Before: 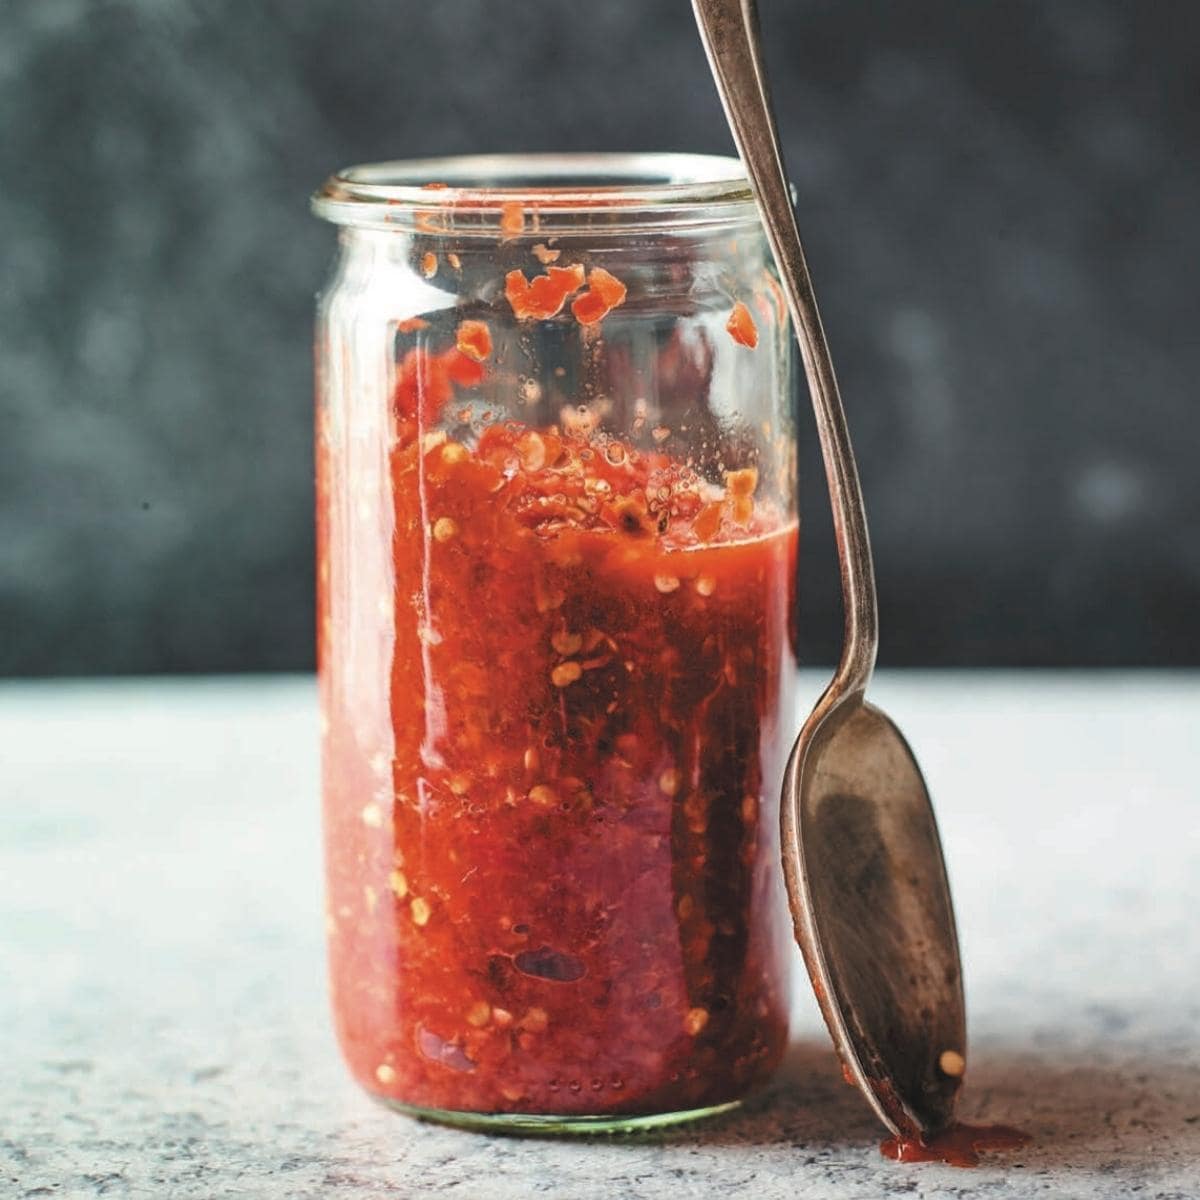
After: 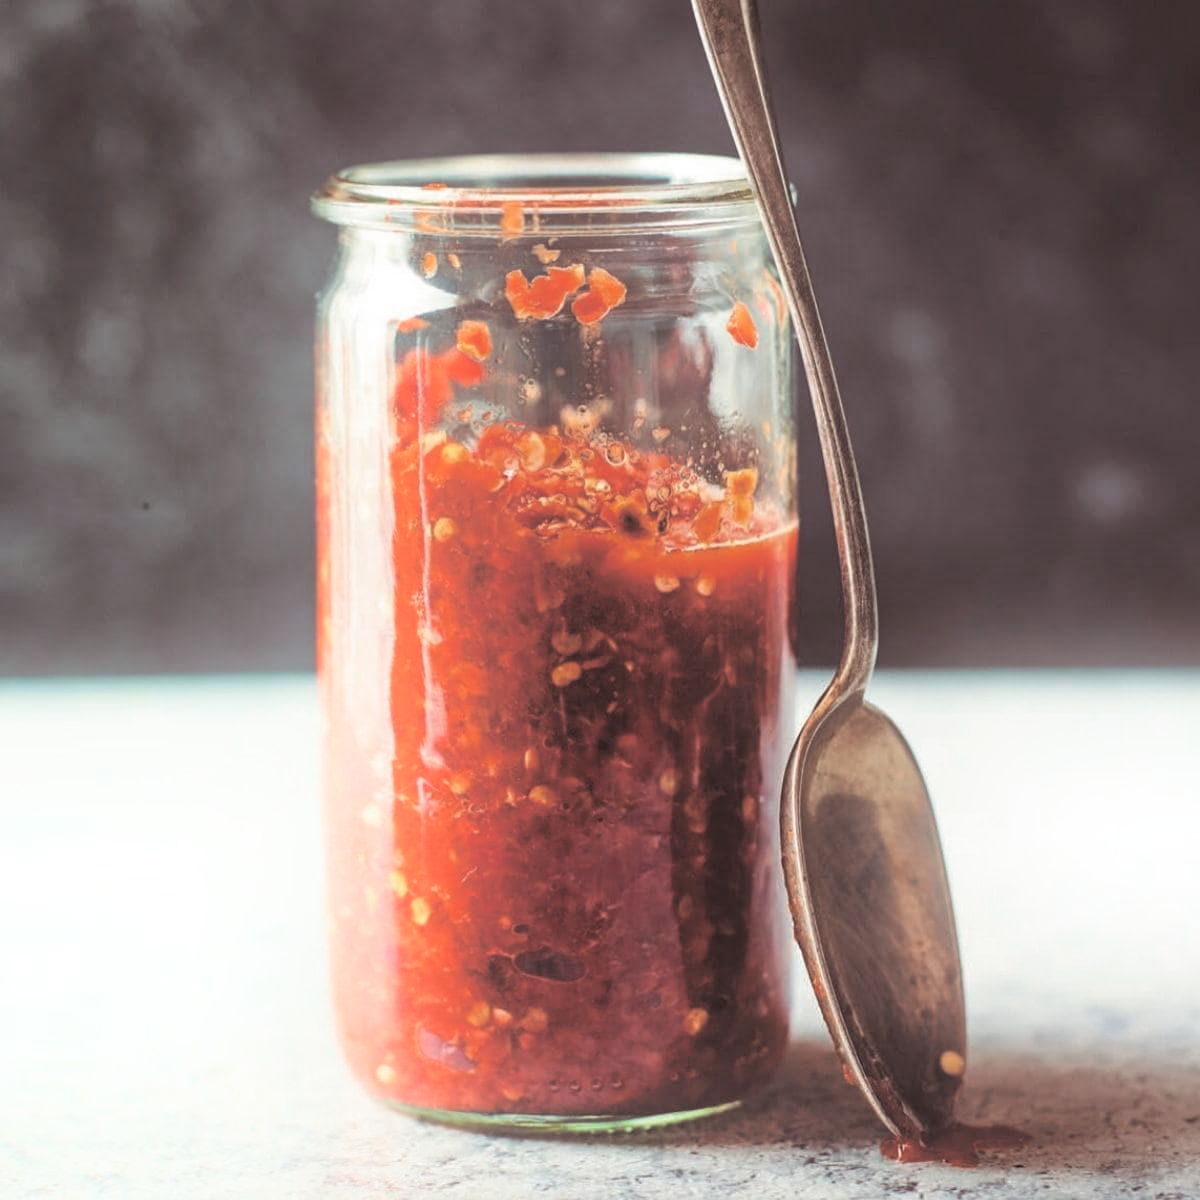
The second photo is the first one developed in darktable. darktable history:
bloom: threshold 82.5%, strength 16.25%
tone equalizer: on, module defaults
split-toning: shadows › saturation 0.24, highlights › hue 54°, highlights › saturation 0.24
